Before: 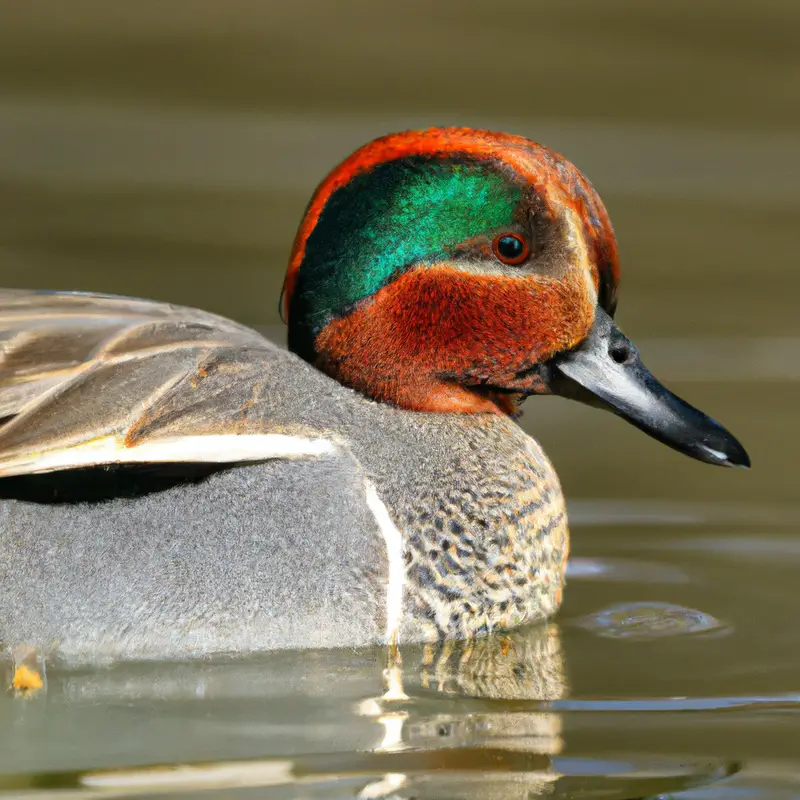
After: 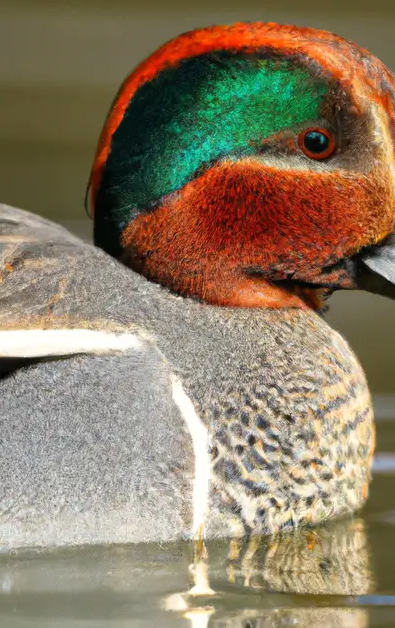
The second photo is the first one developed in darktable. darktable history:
white balance: red 1.009, blue 0.985
crop and rotate: angle 0.02°, left 24.353%, top 13.219%, right 26.156%, bottom 8.224%
exposure: compensate exposure bias true, compensate highlight preservation false
rgb levels: preserve colors max RGB
